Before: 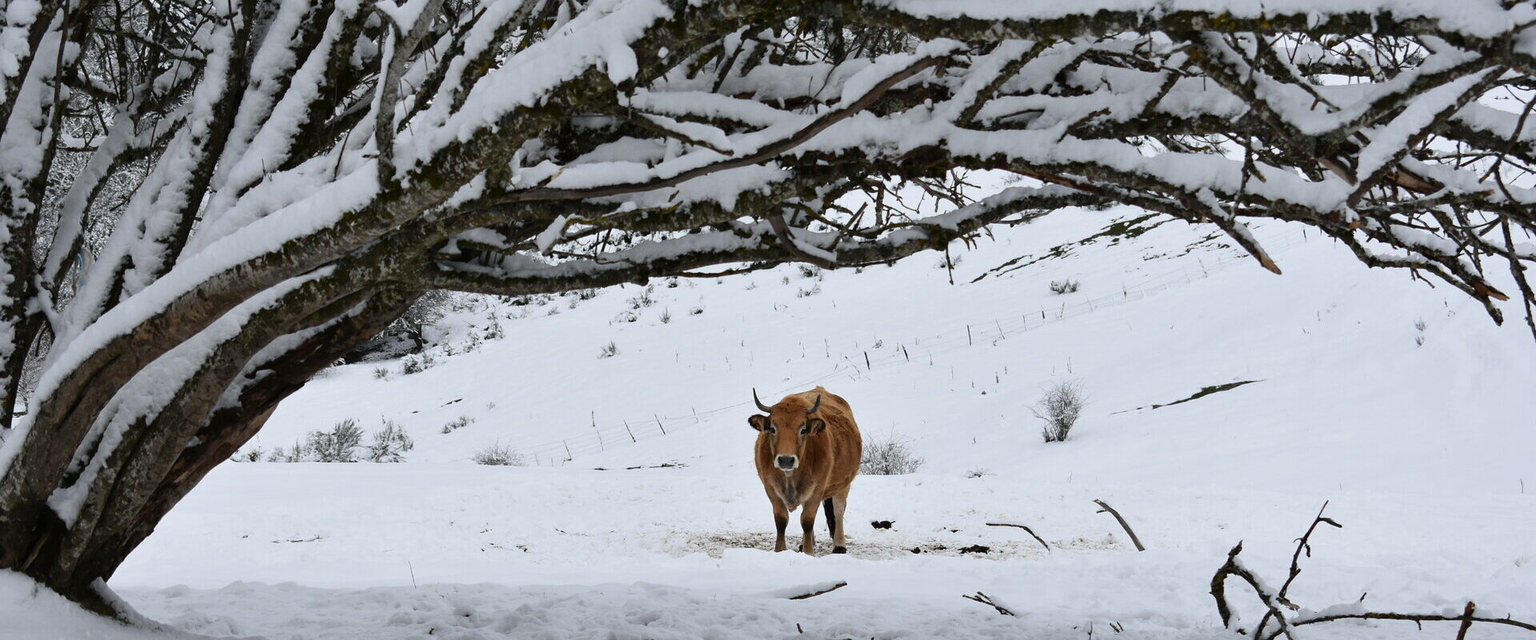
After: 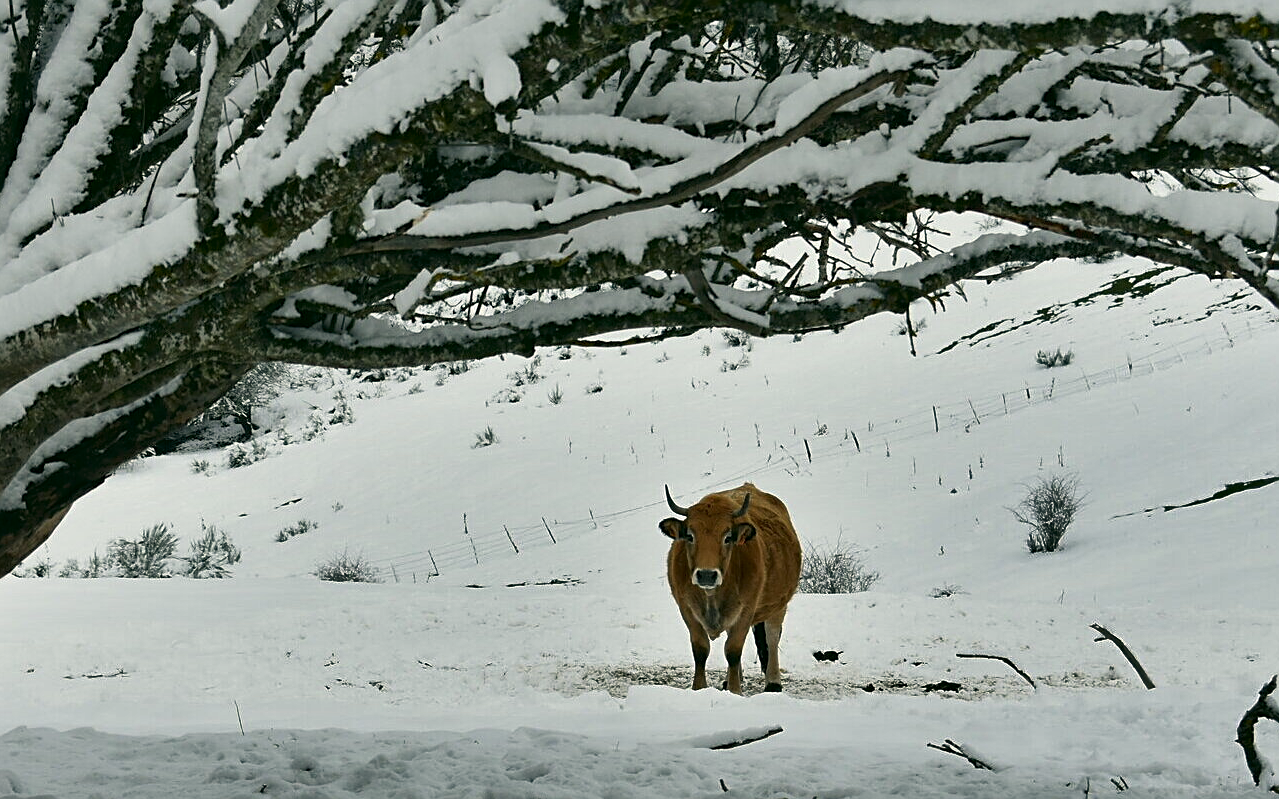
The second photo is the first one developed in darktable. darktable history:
sharpen: on, module defaults
crop and rotate: left 14.383%, right 18.99%
color correction: highlights a* -0.486, highlights b* 9.4, shadows a* -8.95, shadows b* 0.744
shadows and highlights: shadows 30.73, highlights -63.08, soften with gaussian
